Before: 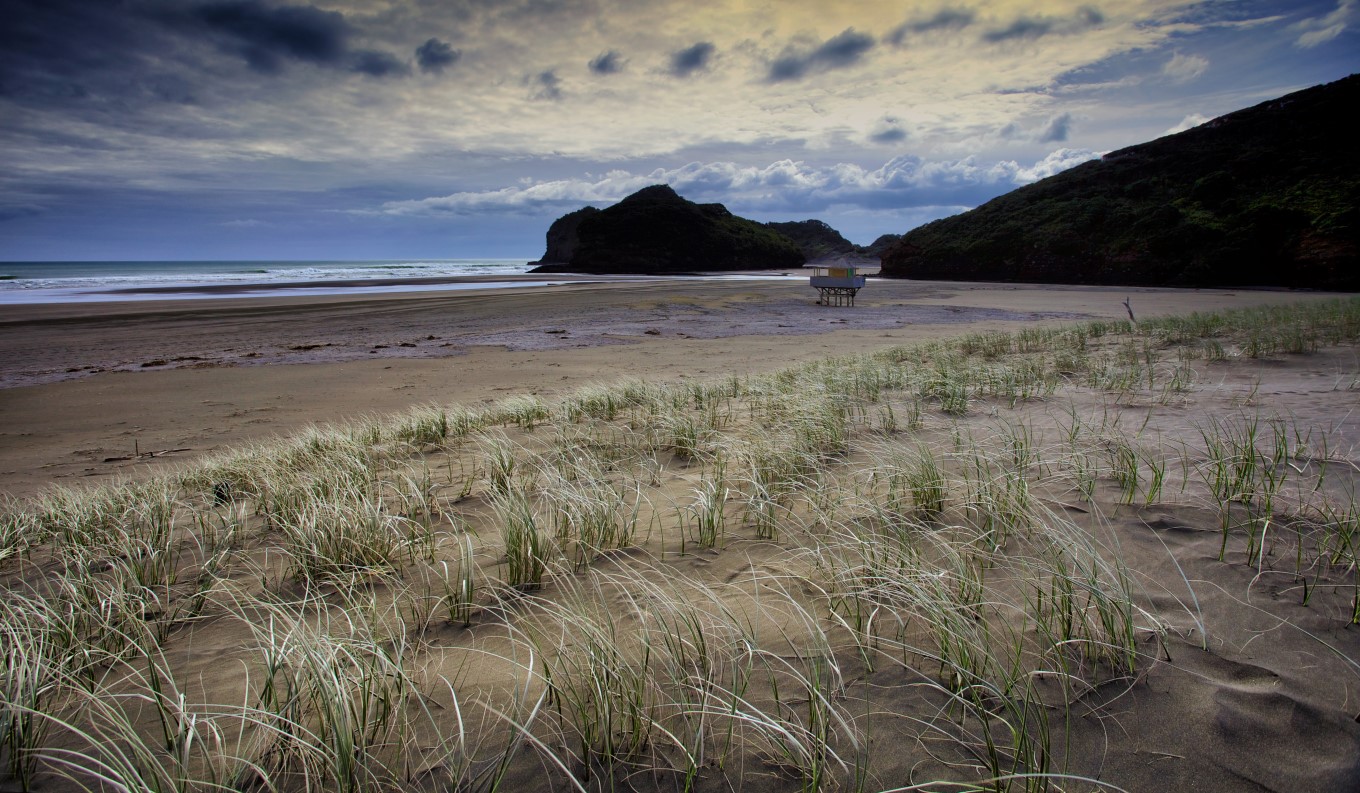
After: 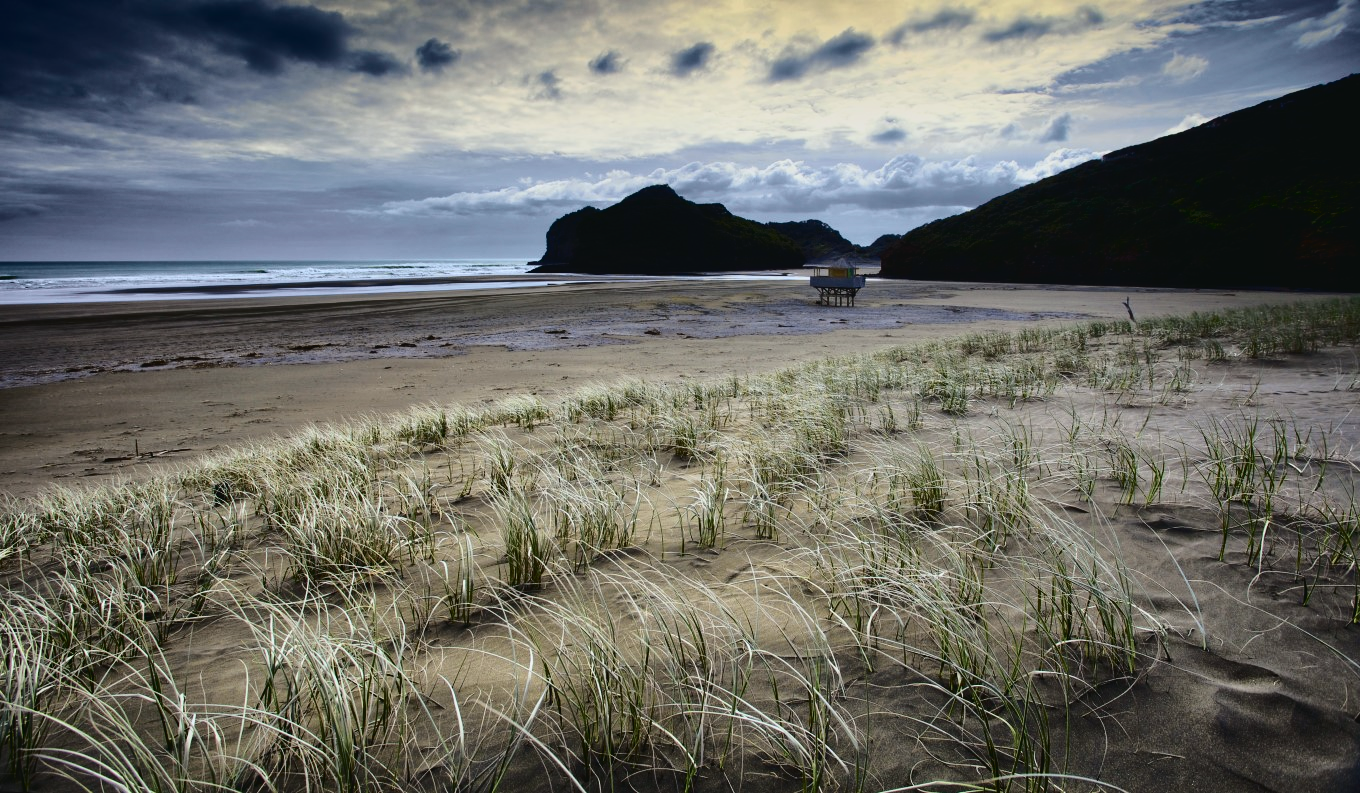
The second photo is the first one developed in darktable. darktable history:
tone curve: curves: ch0 [(0, 0.032) (0.078, 0.052) (0.236, 0.168) (0.43, 0.472) (0.508, 0.566) (0.66, 0.754) (0.79, 0.883) (0.994, 0.974)]; ch1 [(0, 0) (0.161, 0.092) (0.35, 0.33) (0.379, 0.401) (0.456, 0.456) (0.508, 0.501) (0.547, 0.531) (0.573, 0.563) (0.625, 0.602) (0.718, 0.734) (1, 1)]; ch2 [(0, 0) (0.369, 0.427) (0.44, 0.434) (0.502, 0.501) (0.54, 0.537) (0.586, 0.59) (0.621, 0.604) (1, 1)], color space Lab, independent channels, preserve colors none
